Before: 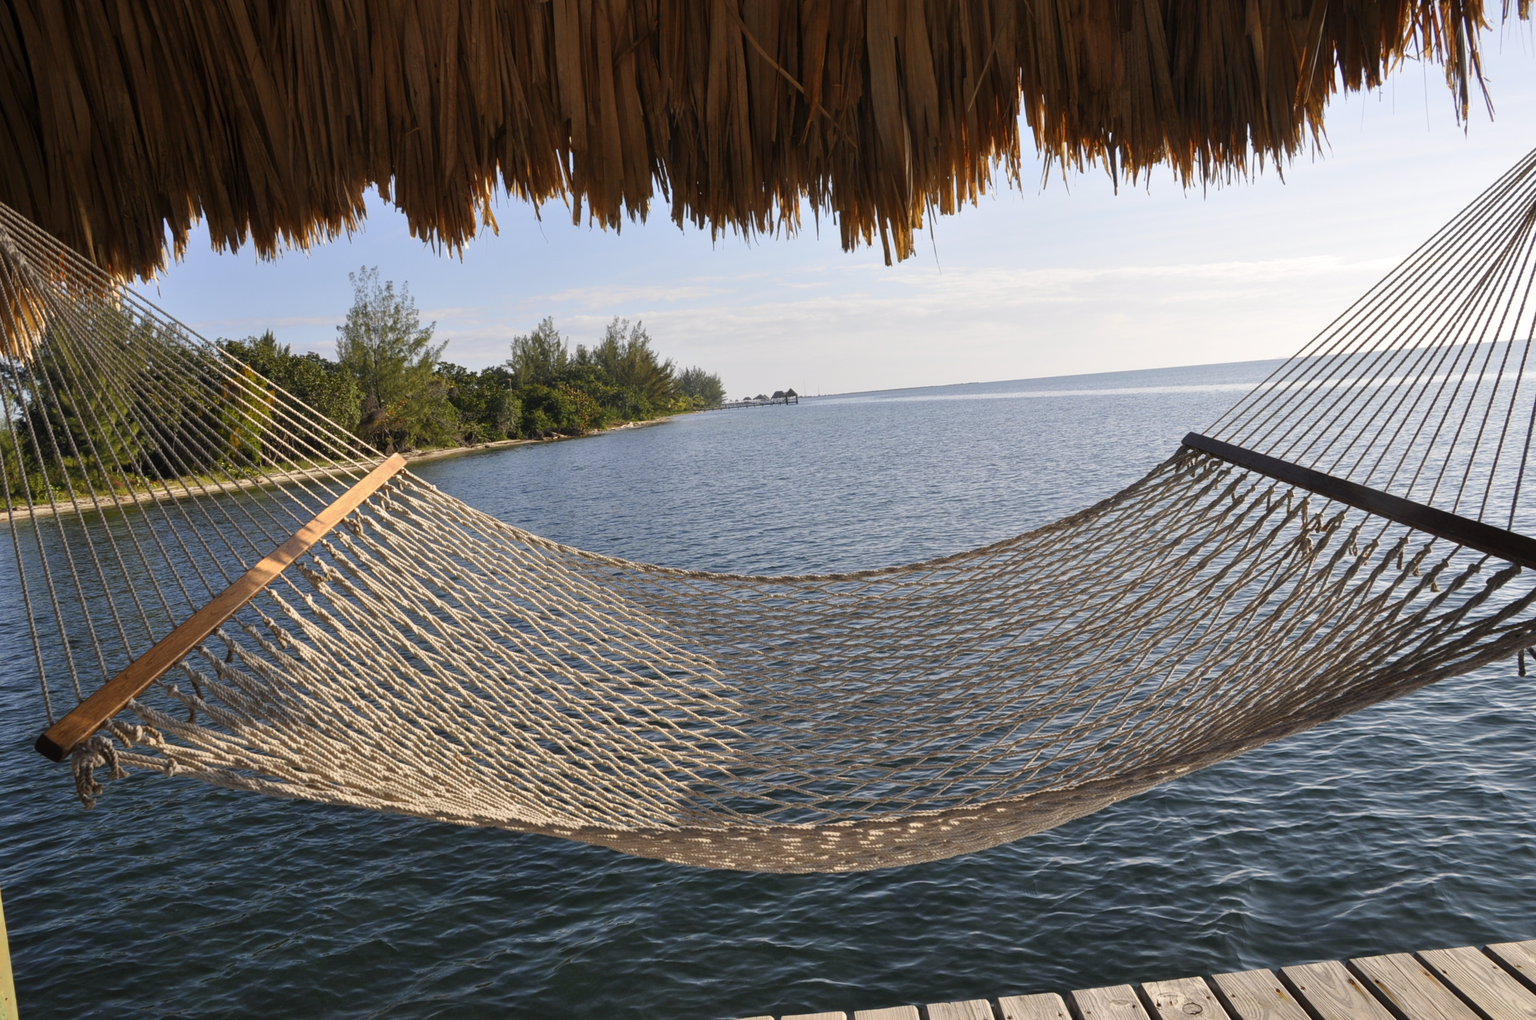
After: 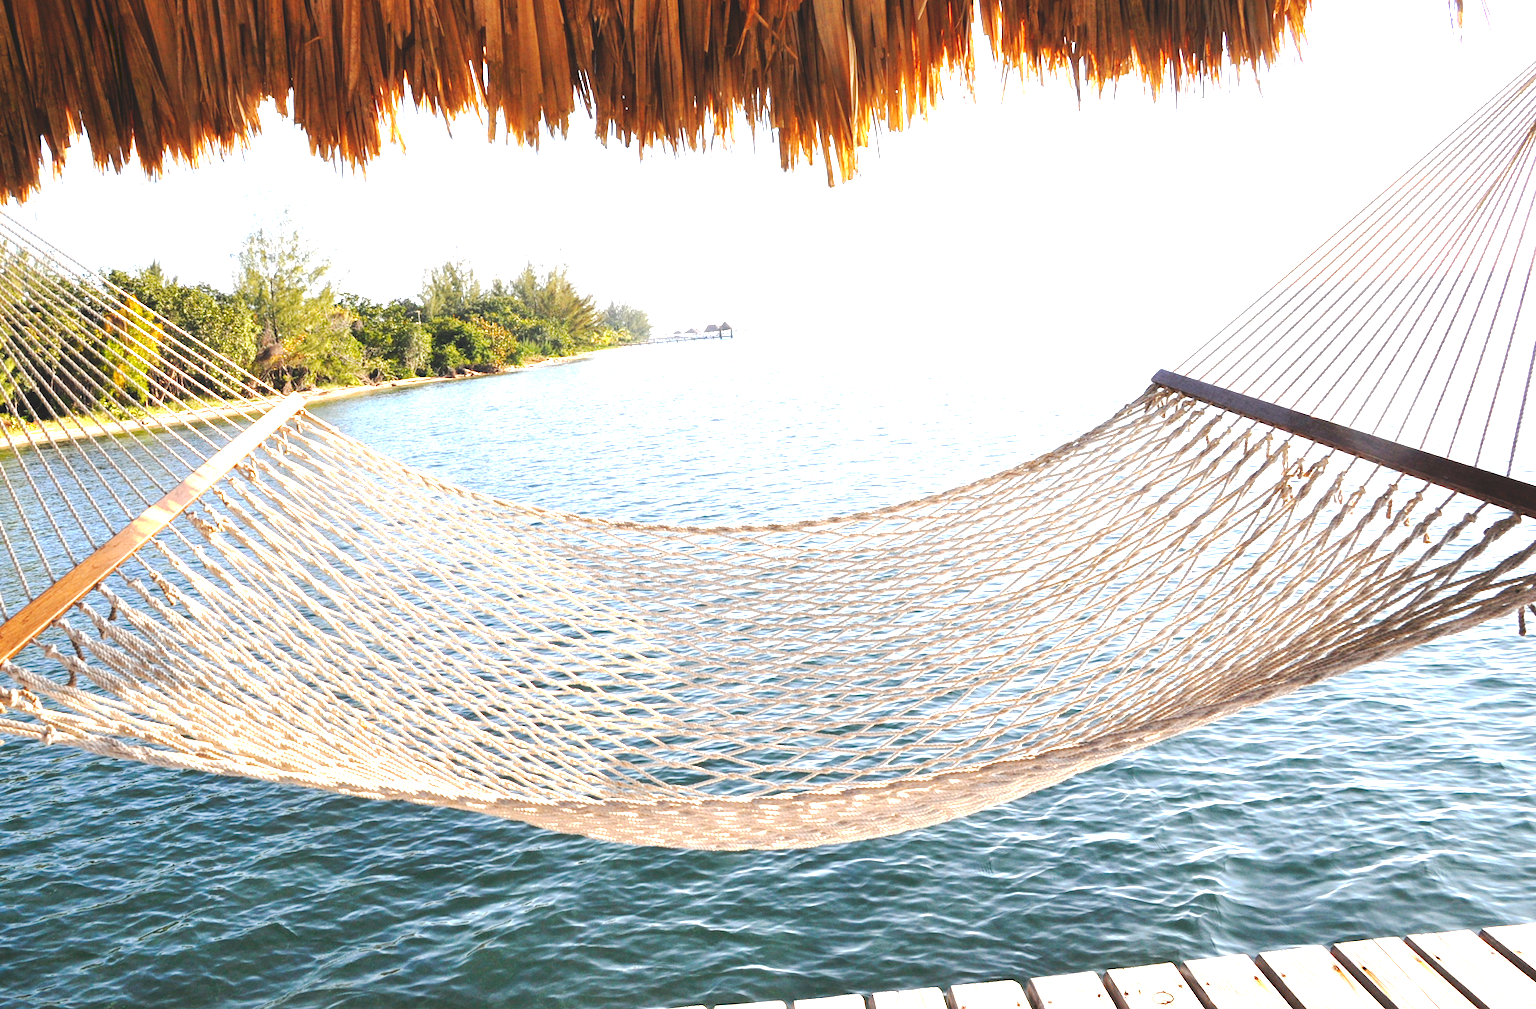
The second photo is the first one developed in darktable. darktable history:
exposure: exposure 2.235 EV, compensate highlight preservation false
crop and rotate: left 8.299%, top 9.268%
tone curve: curves: ch0 [(0, 0) (0.003, 0.126) (0.011, 0.129) (0.025, 0.129) (0.044, 0.136) (0.069, 0.145) (0.1, 0.162) (0.136, 0.182) (0.177, 0.211) (0.224, 0.254) (0.277, 0.307) (0.335, 0.366) (0.399, 0.441) (0.468, 0.533) (0.543, 0.624) (0.623, 0.702) (0.709, 0.774) (0.801, 0.835) (0.898, 0.904) (1, 1)], preserve colors none
